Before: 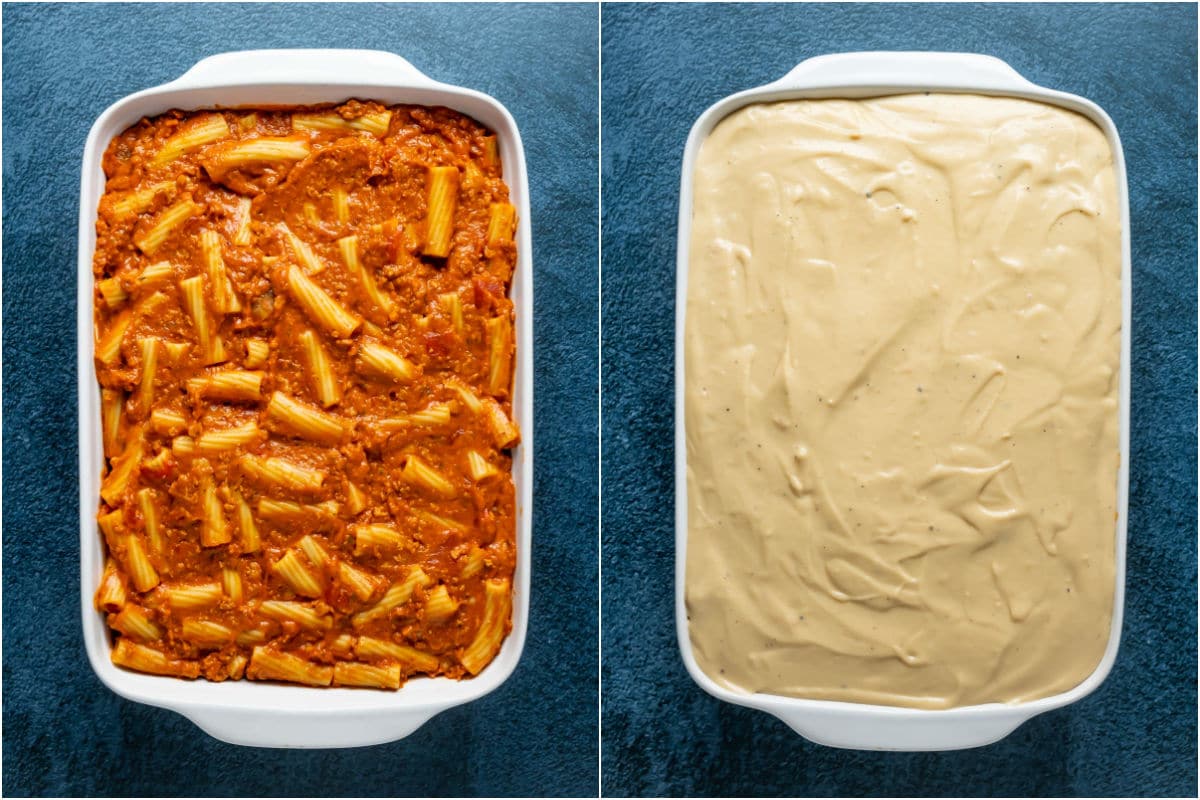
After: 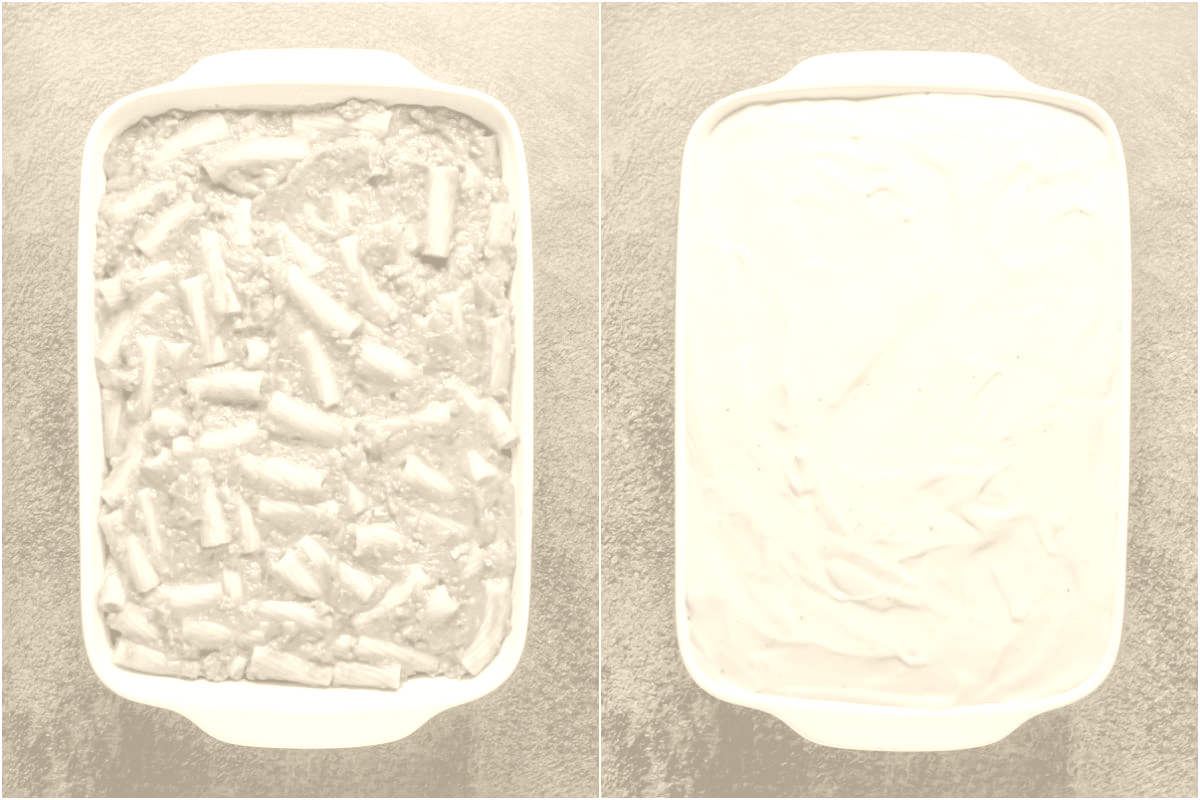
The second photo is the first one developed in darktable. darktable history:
colorize: hue 36°, saturation 71%, lightness 80.79%
tone equalizer: -7 EV 0.15 EV, -6 EV 0.6 EV, -5 EV 1.15 EV, -4 EV 1.33 EV, -3 EV 1.15 EV, -2 EV 0.6 EV, -1 EV 0.15 EV, mask exposure compensation -0.5 EV
filmic rgb: middle gray luminance 29%, black relative exposure -10.3 EV, white relative exposure 5.5 EV, threshold 6 EV, target black luminance 0%, hardness 3.95, latitude 2.04%, contrast 1.132, highlights saturation mix 5%, shadows ↔ highlights balance 15.11%, add noise in highlights 0, preserve chrominance no, color science v3 (2019), use custom middle-gray values true, iterations of high-quality reconstruction 0, contrast in highlights soft, enable highlight reconstruction true
